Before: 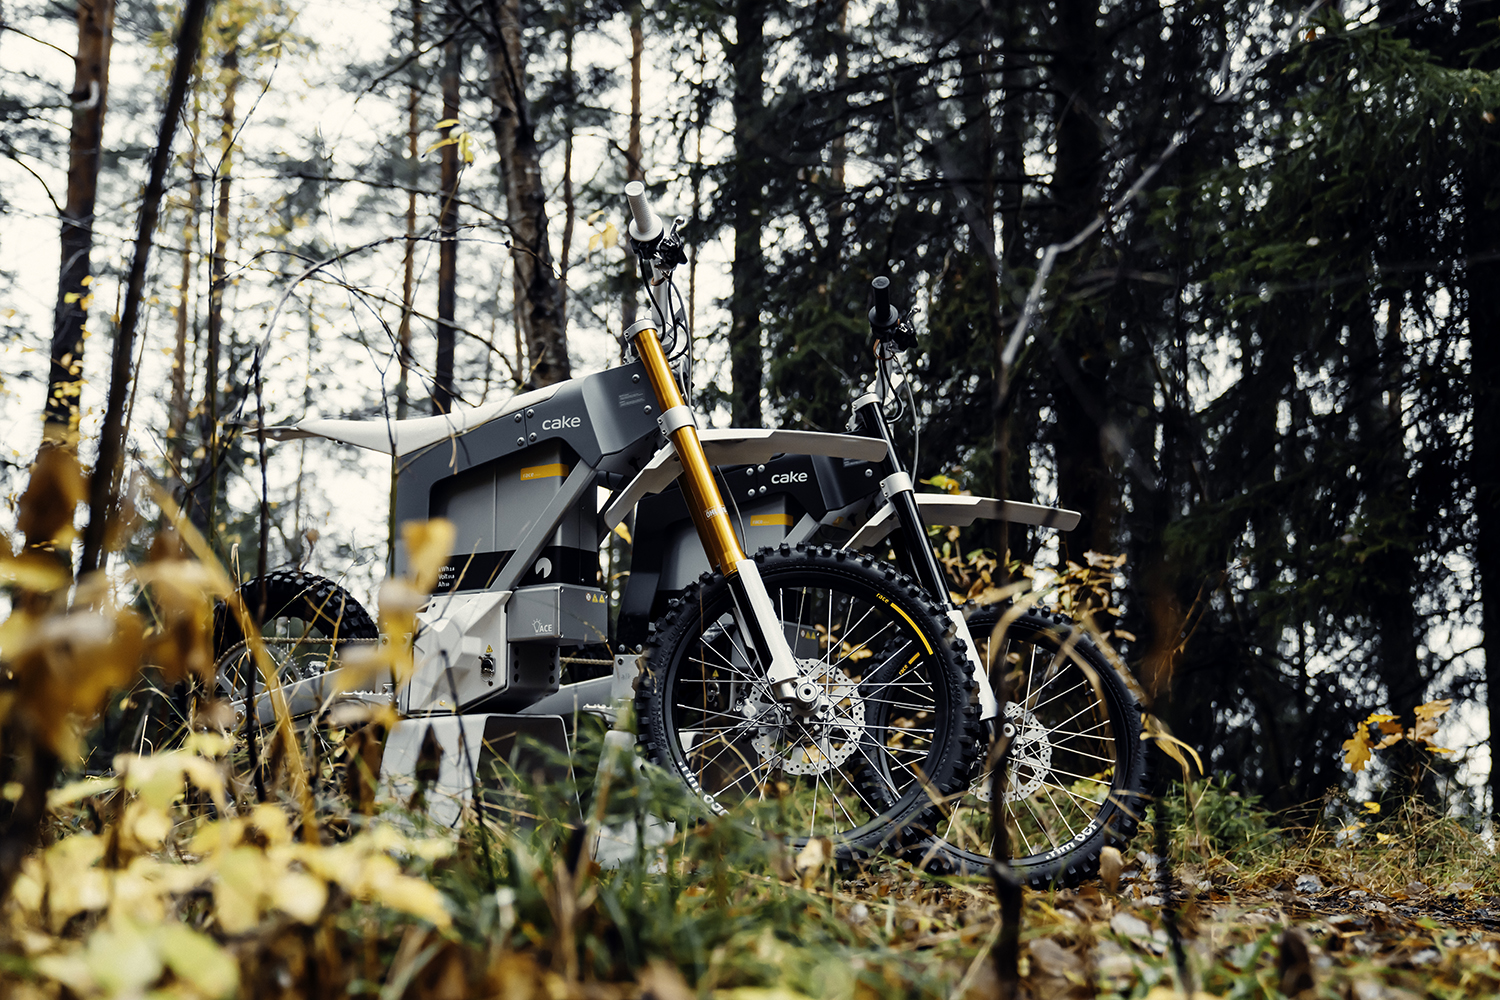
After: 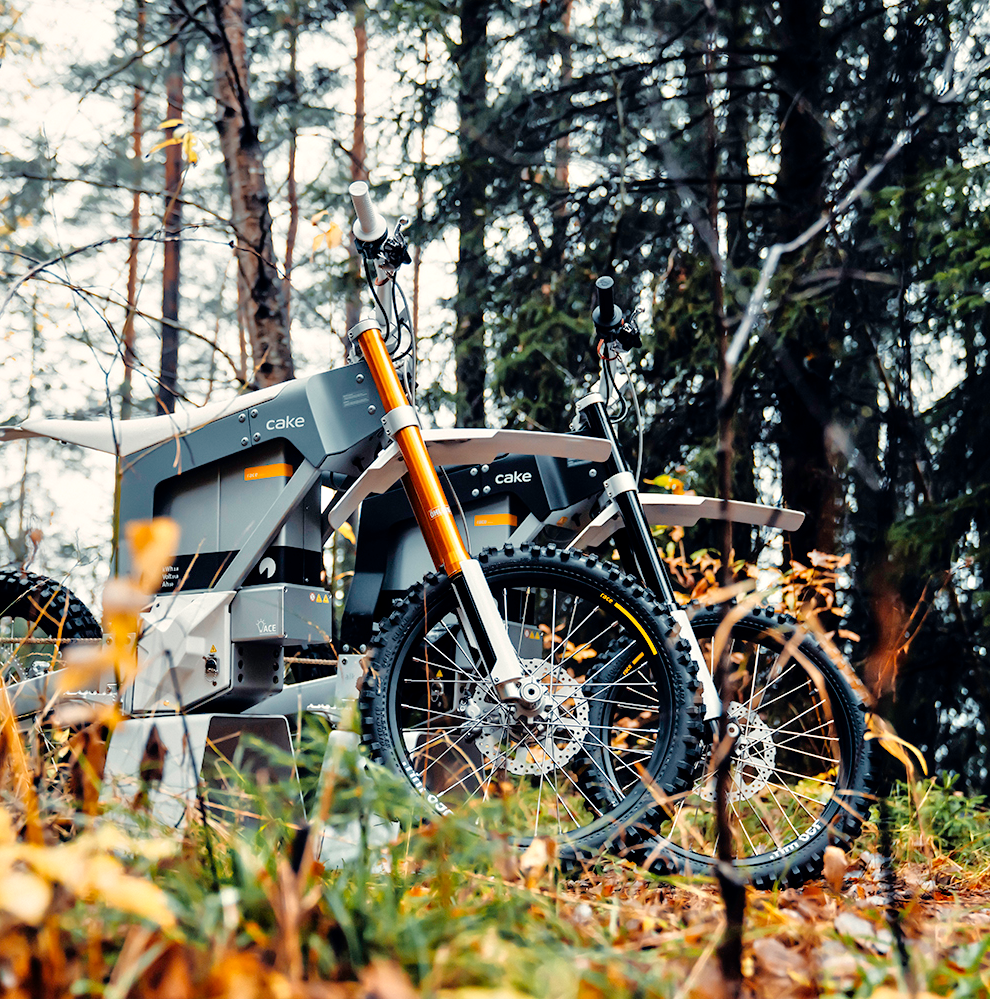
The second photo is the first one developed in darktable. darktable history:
crop and rotate: left 18.442%, right 15.508%
tone equalizer: -7 EV 0.15 EV, -6 EV 0.6 EV, -5 EV 1.15 EV, -4 EV 1.33 EV, -3 EV 1.15 EV, -2 EV 0.6 EV, -1 EV 0.15 EV, mask exposure compensation -0.5 EV
